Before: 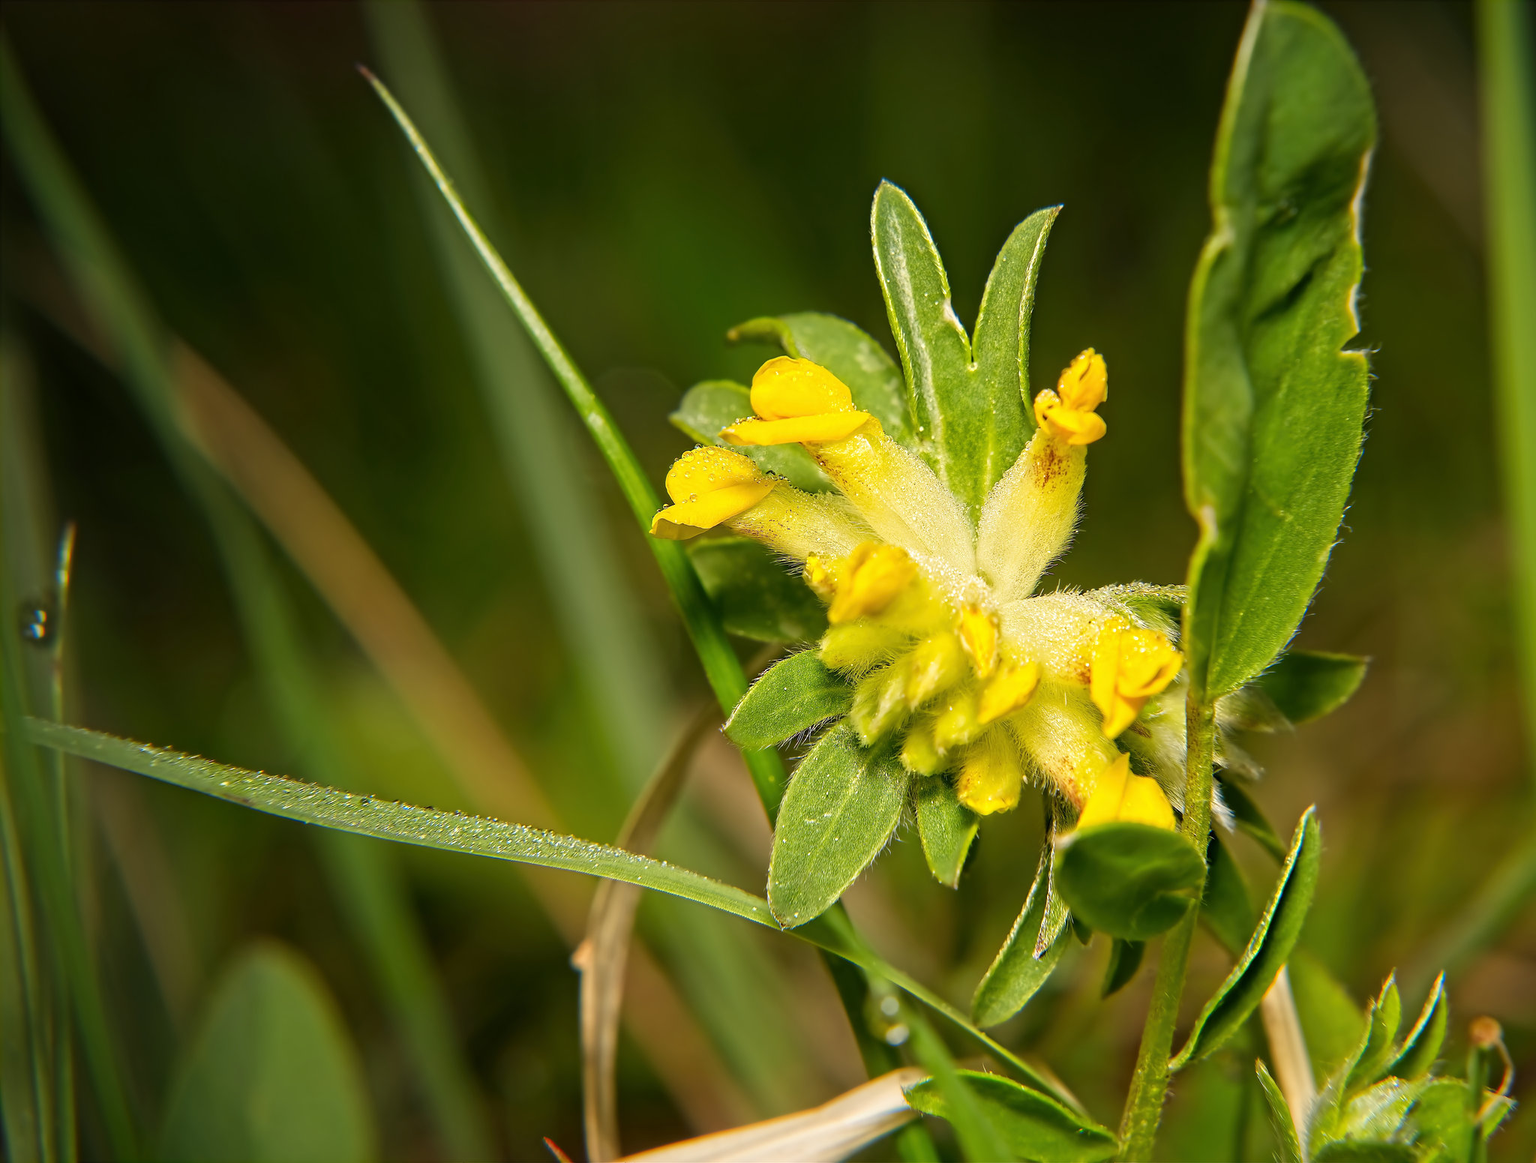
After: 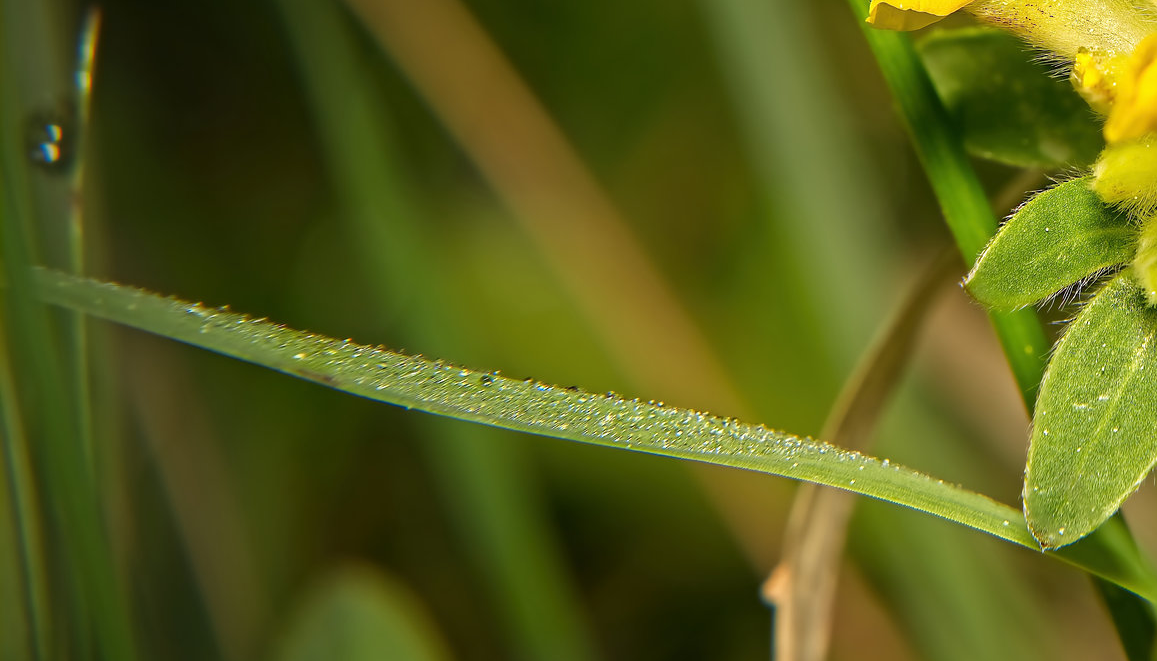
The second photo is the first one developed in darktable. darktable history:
crop: top 44.454%, right 43.47%, bottom 12.913%
